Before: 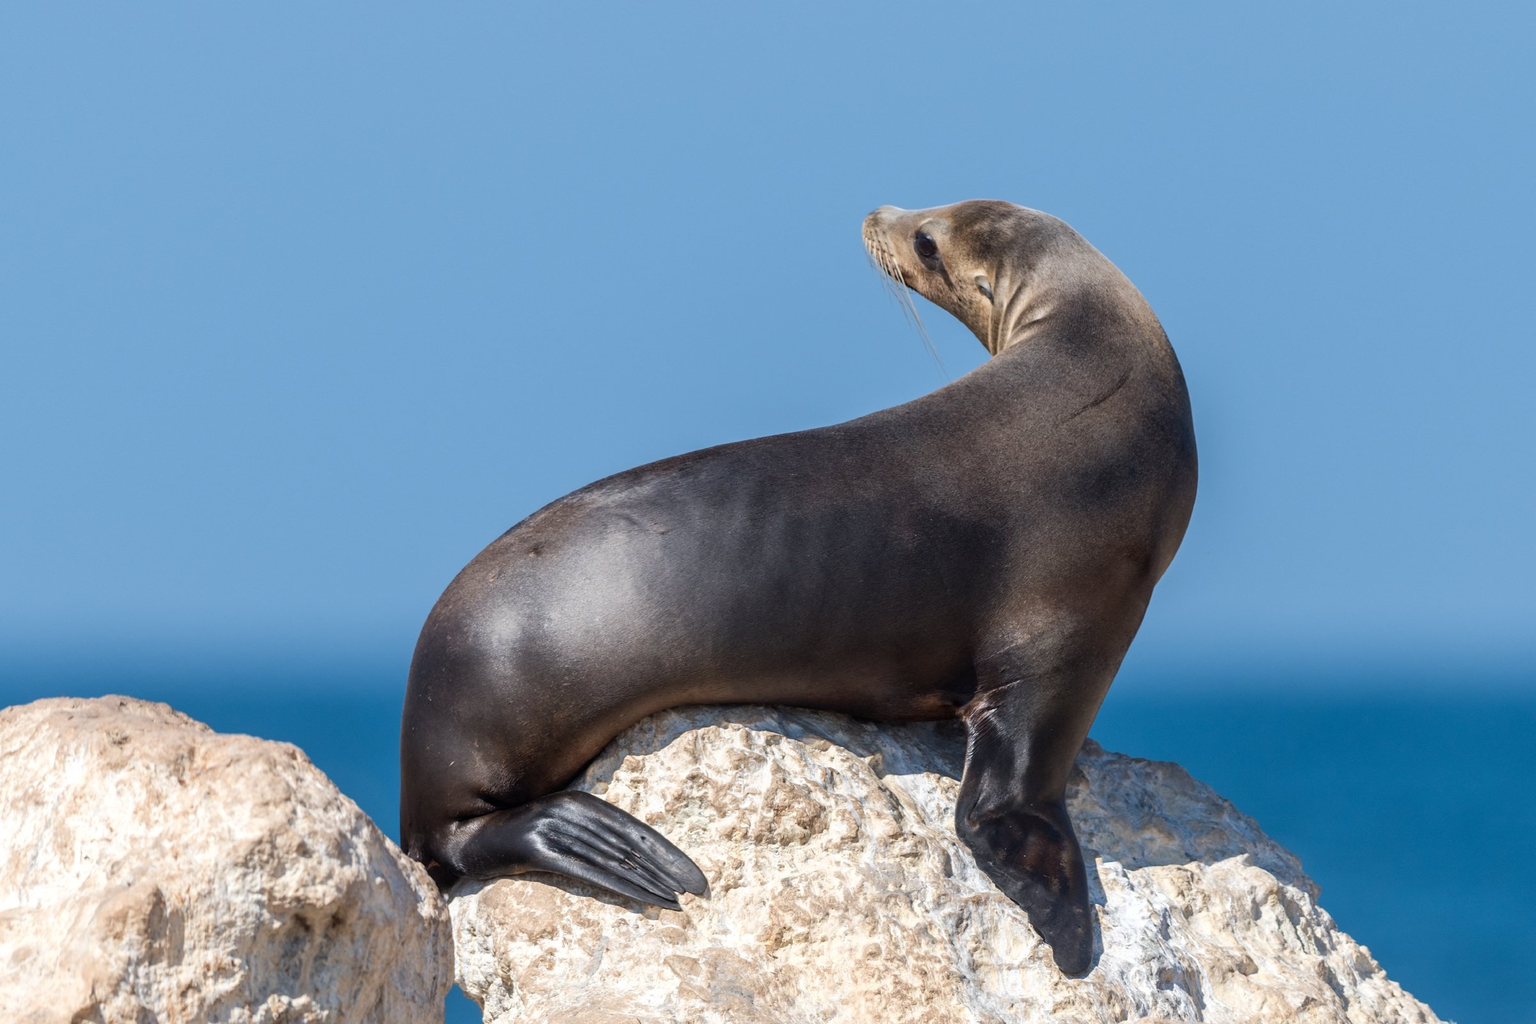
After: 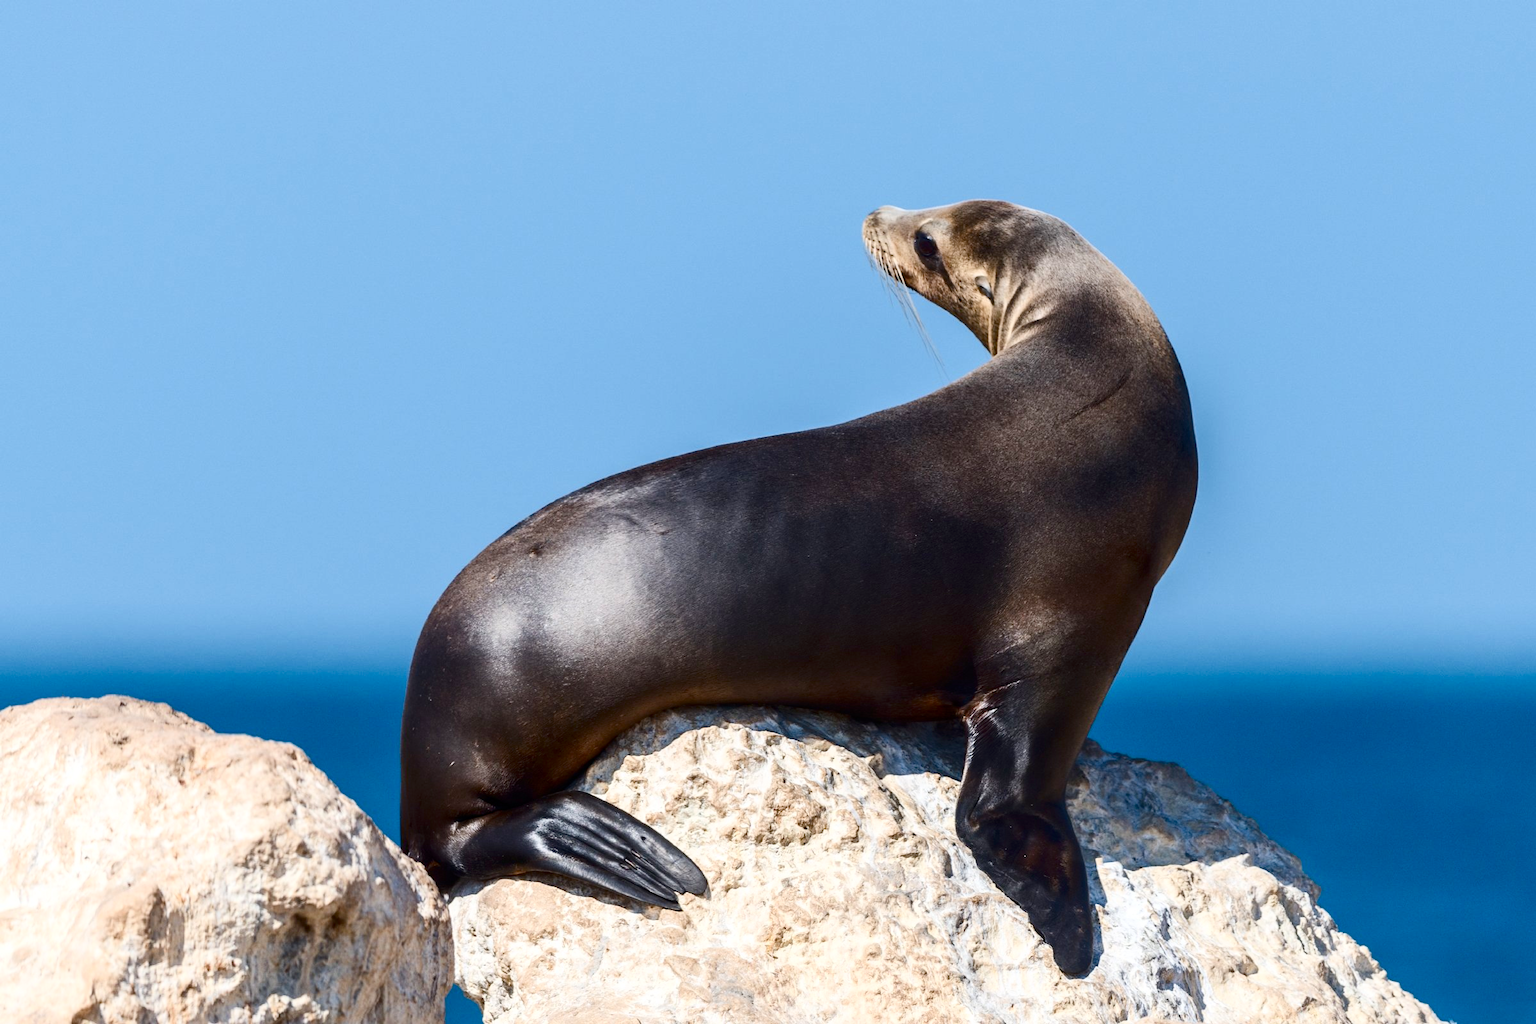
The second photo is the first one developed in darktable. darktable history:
color balance rgb: perceptual saturation grading › global saturation 20%, perceptual saturation grading › highlights -25.787%, perceptual saturation grading › shadows 49.905%, global vibrance 9.2%
contrast brightness saturation: contrast 0.29
